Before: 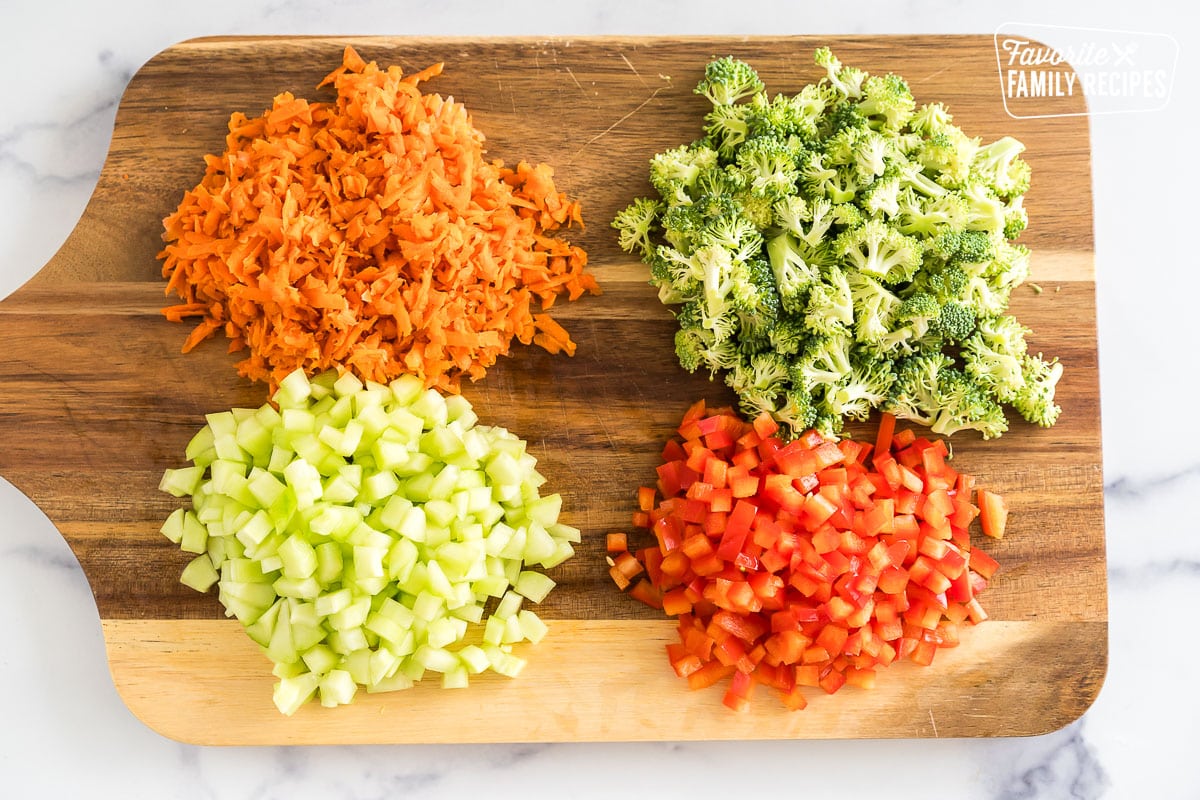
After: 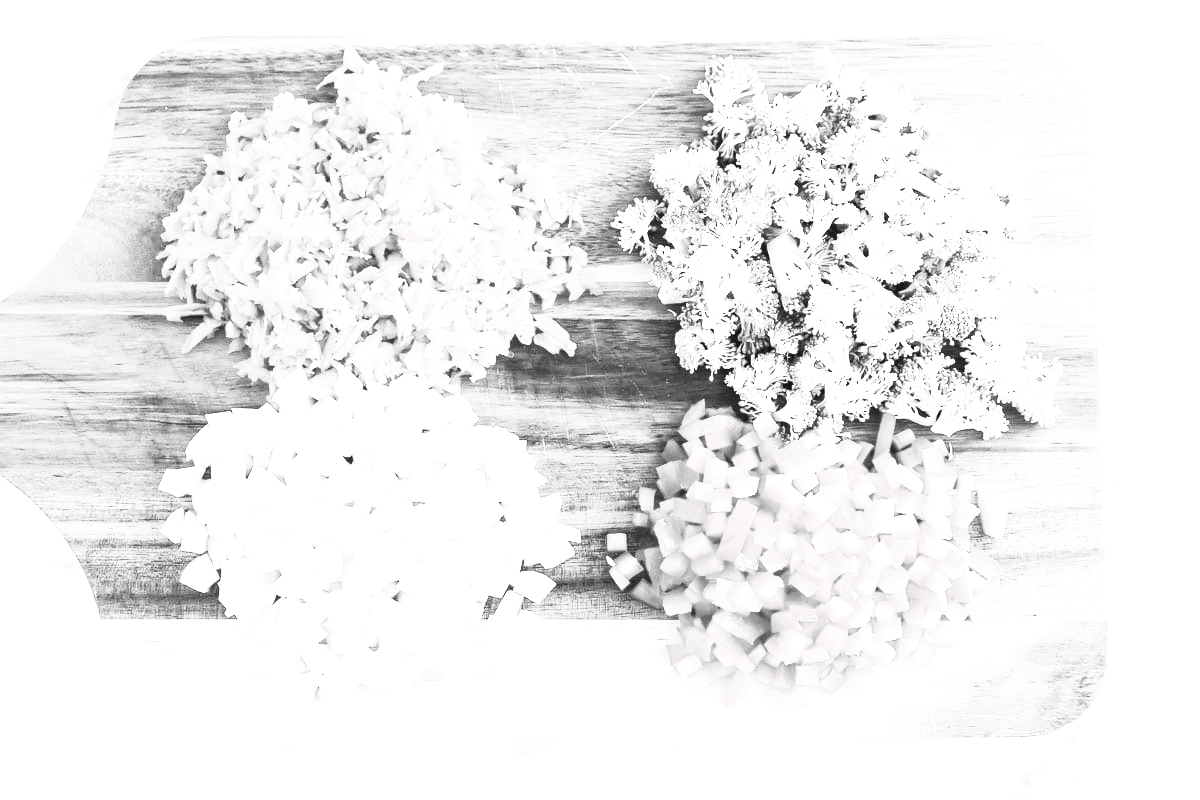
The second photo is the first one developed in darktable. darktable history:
contrast brightness saturation: contrast 0.519, brightness 0.479, saturation -0.991
exposure: black level correction 0, exposure 1.175 EV, compensate highlight preservation false
color balance rgb: perceptual saturation grading › global saturation 0.901%
